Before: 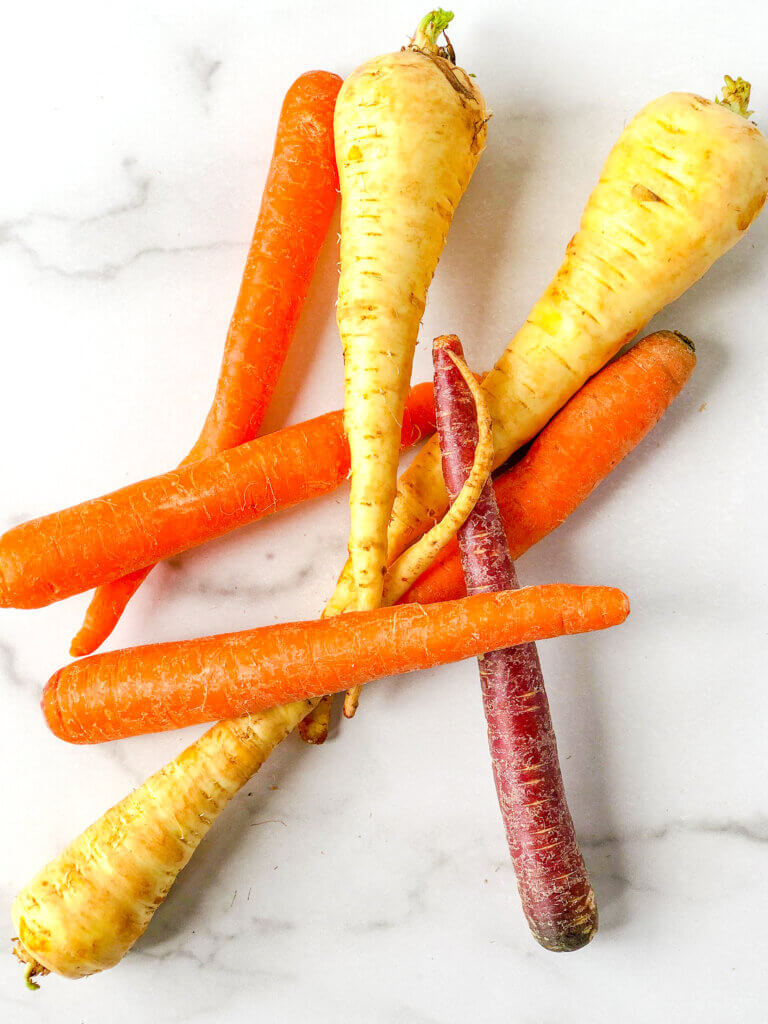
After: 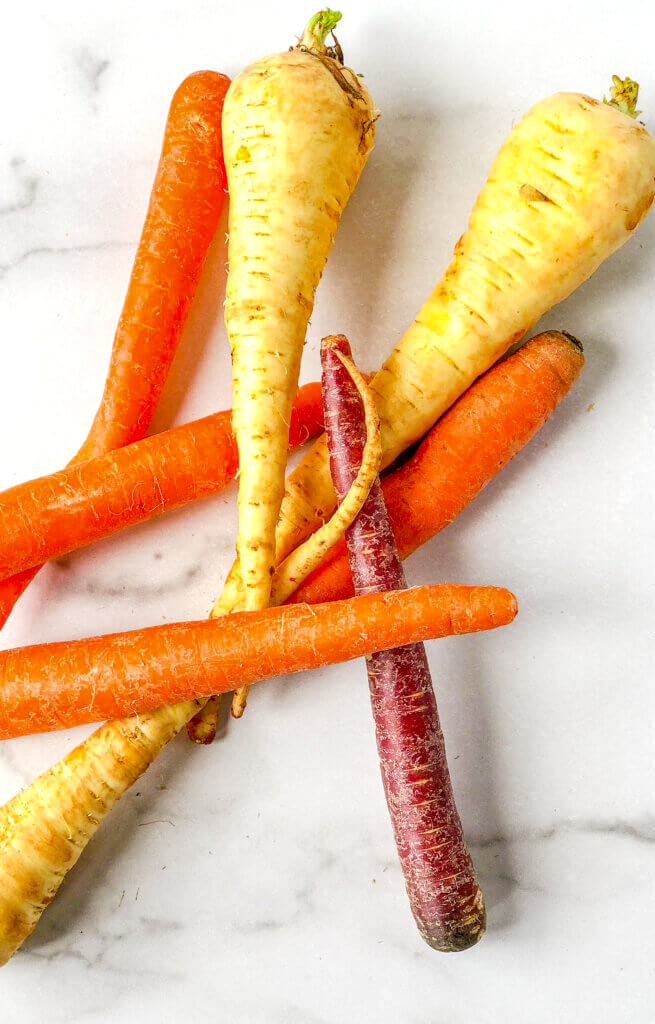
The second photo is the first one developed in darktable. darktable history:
crop and rotate: left 14.584%
local contrast: on, module defaults
